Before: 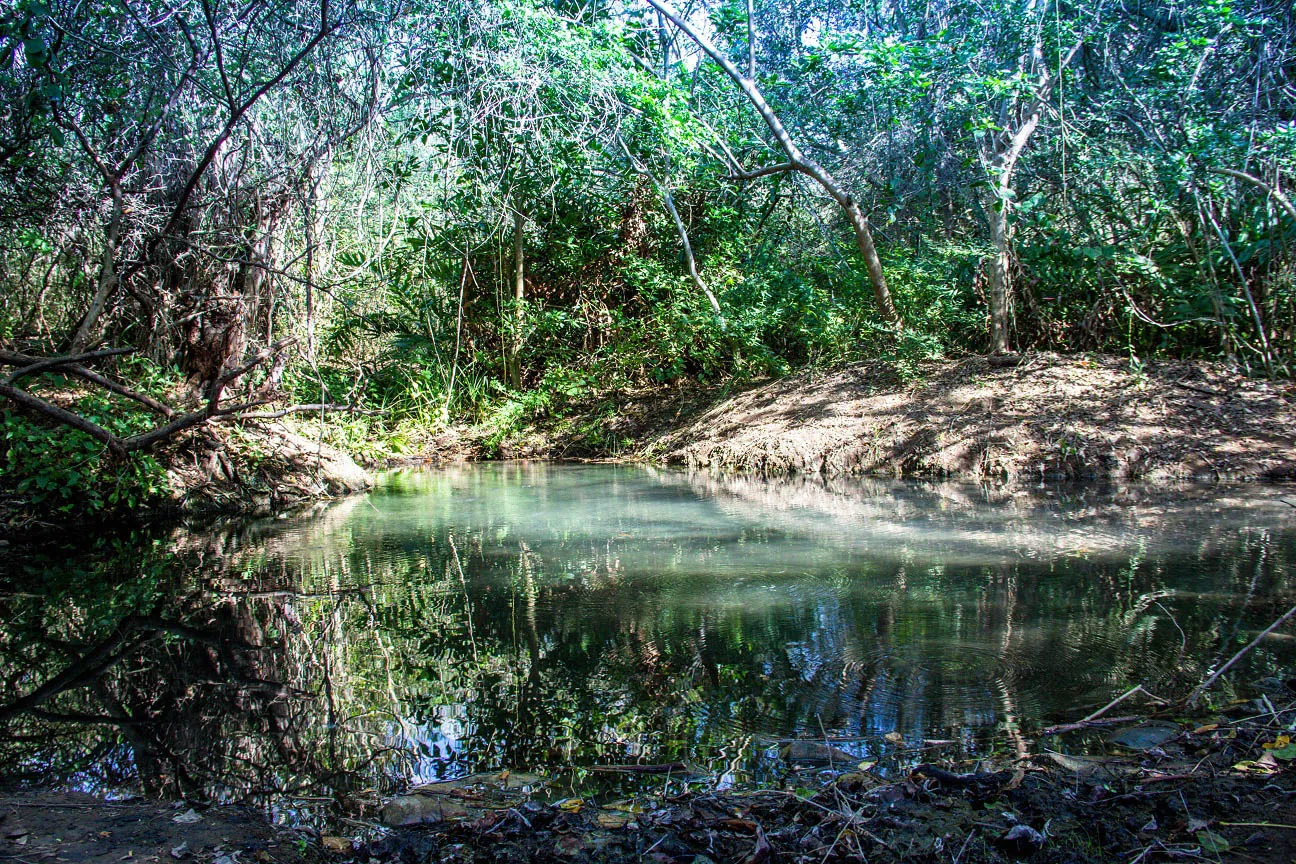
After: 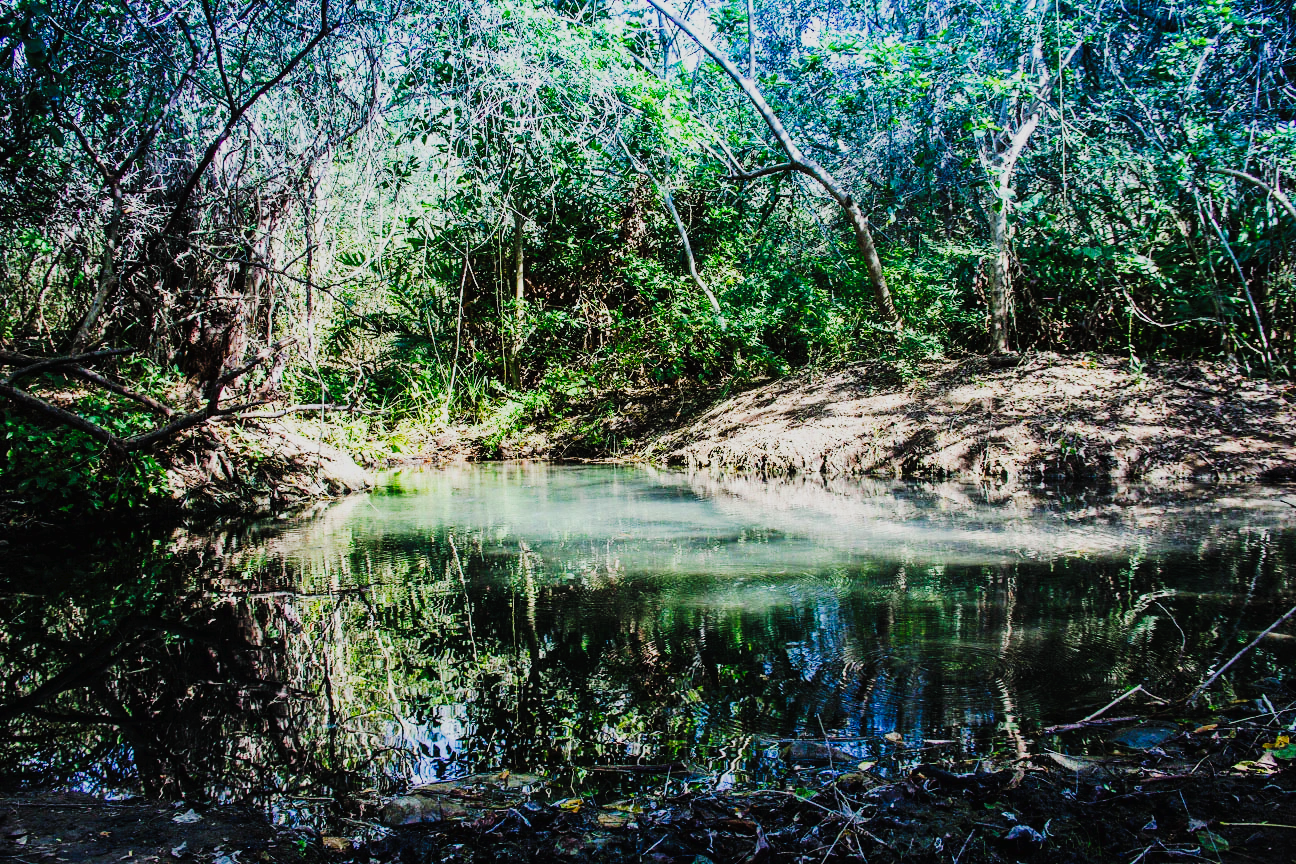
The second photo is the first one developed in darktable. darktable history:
filmic rgb: black relative exposure -7.65 EV, white relative exposure 4.56 EV, hardness 3.61, contrast 1.05
tone curve: curves: ch0 [(0, 0) (0.003, 0.018) (0.011, 0.021) (0.025, 0.028) (0.044, 0.039) (0.069, 0.05) (0.1, 0.06) (0.136, 0.081) (0.177, 0.117) (0.224, 0.161) (0.277, 0.226) (0.335, 0.315) (0.399, 0.421) (0.468, 0.53) (0.543, 0.627) (0.623, 0.726) (0.709, 0.789) (0.801, 0.859) (0.898, 0.924) (1, 1)], preserve colors none
